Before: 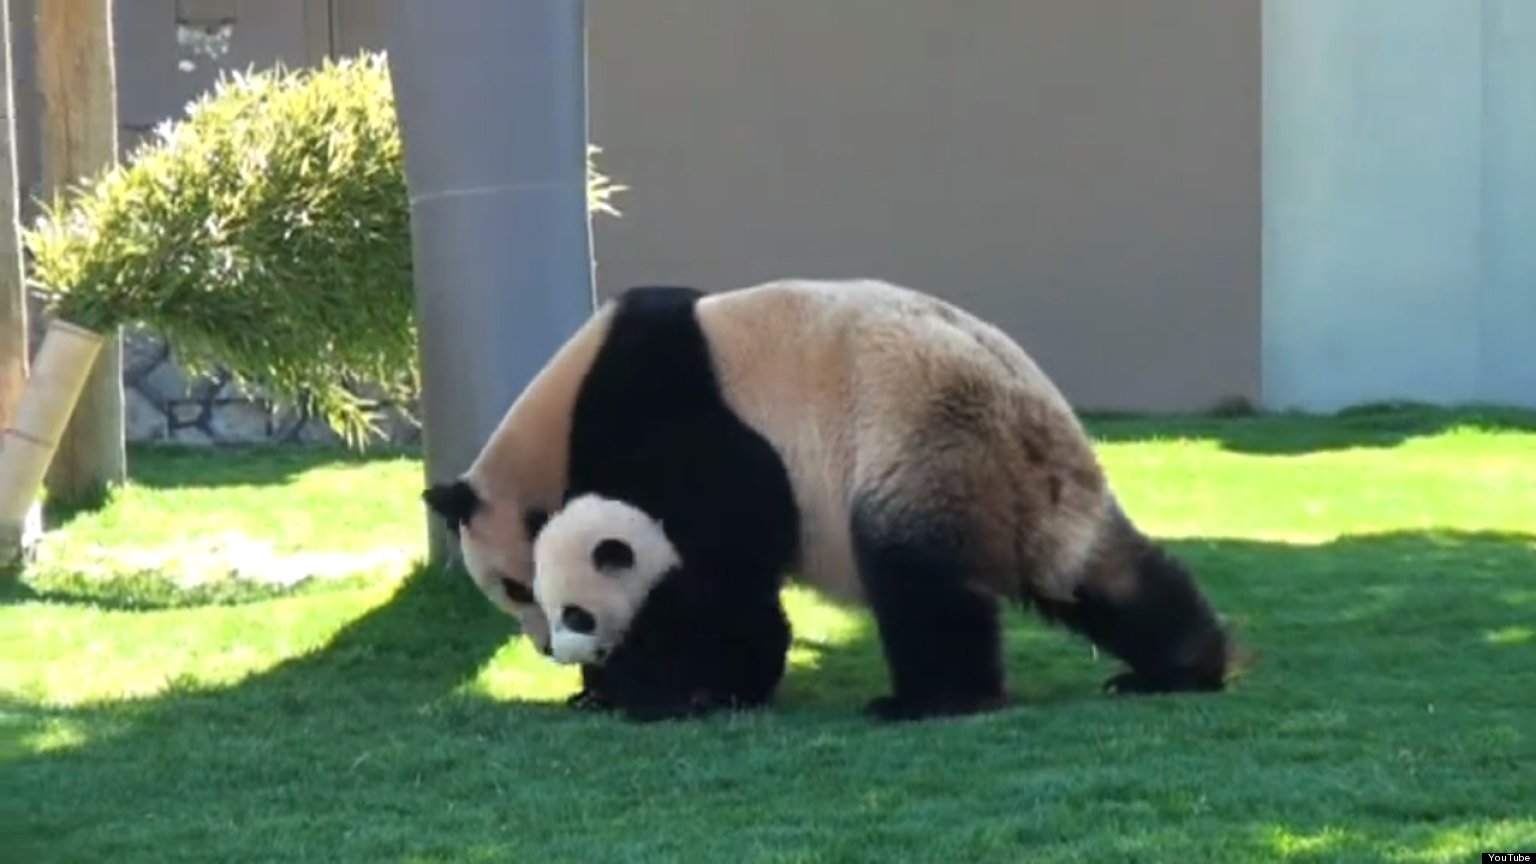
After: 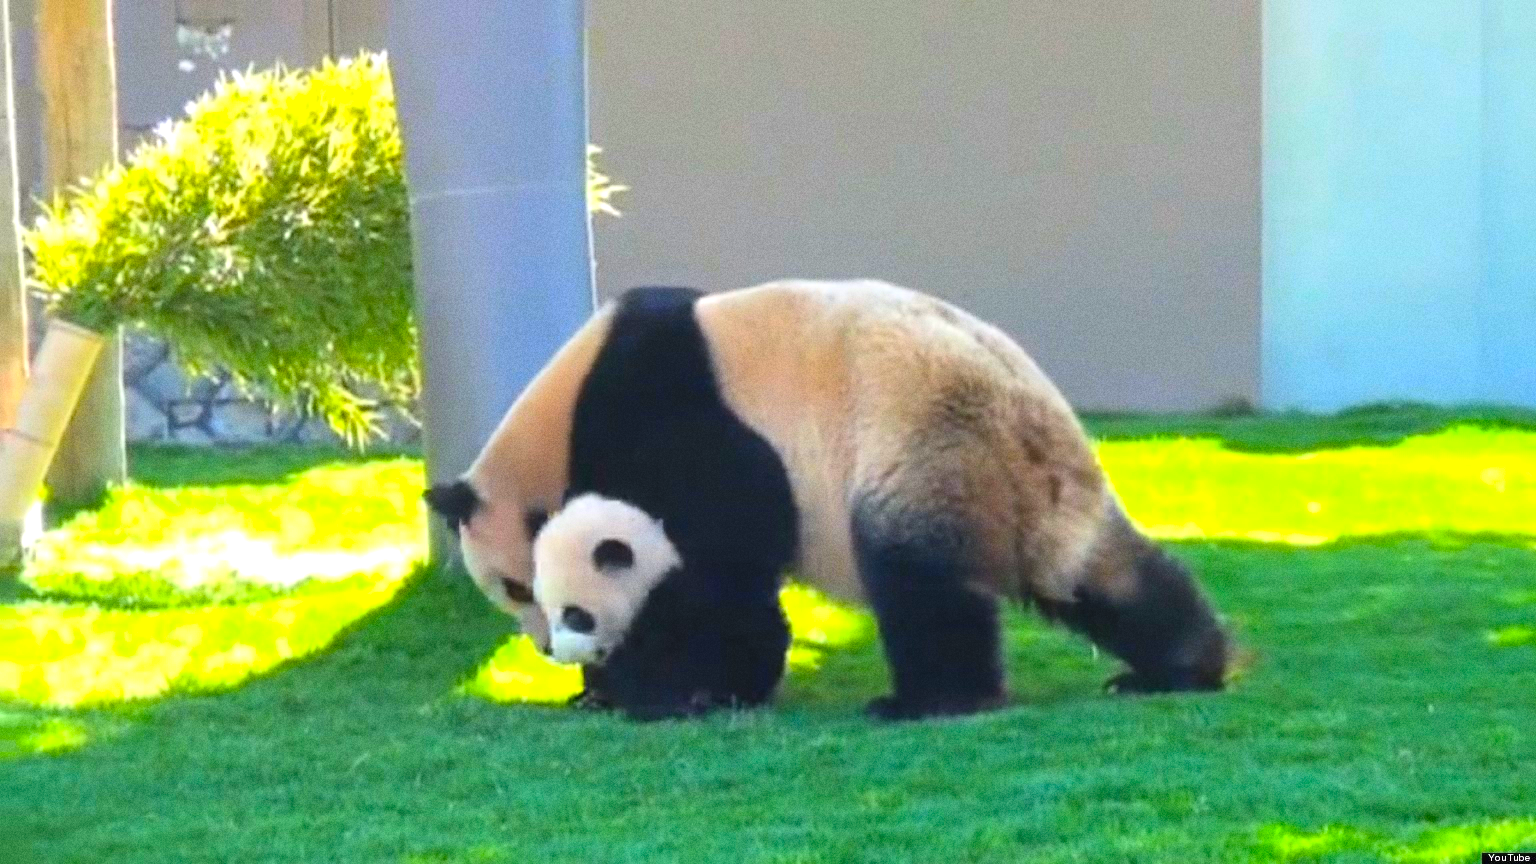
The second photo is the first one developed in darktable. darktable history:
exposure: black level correction 0, exposure 0.5 EV, compensate exposure bias true, compensate highlight preservation false
grain: coarseness 22.88 ISO
contrast brightness saturation: contrast 0.07, brightness 0.18, saturation 0.4
color balance rgb: perceptual saturation grading › global saturation 10%, global vibrance 20%
